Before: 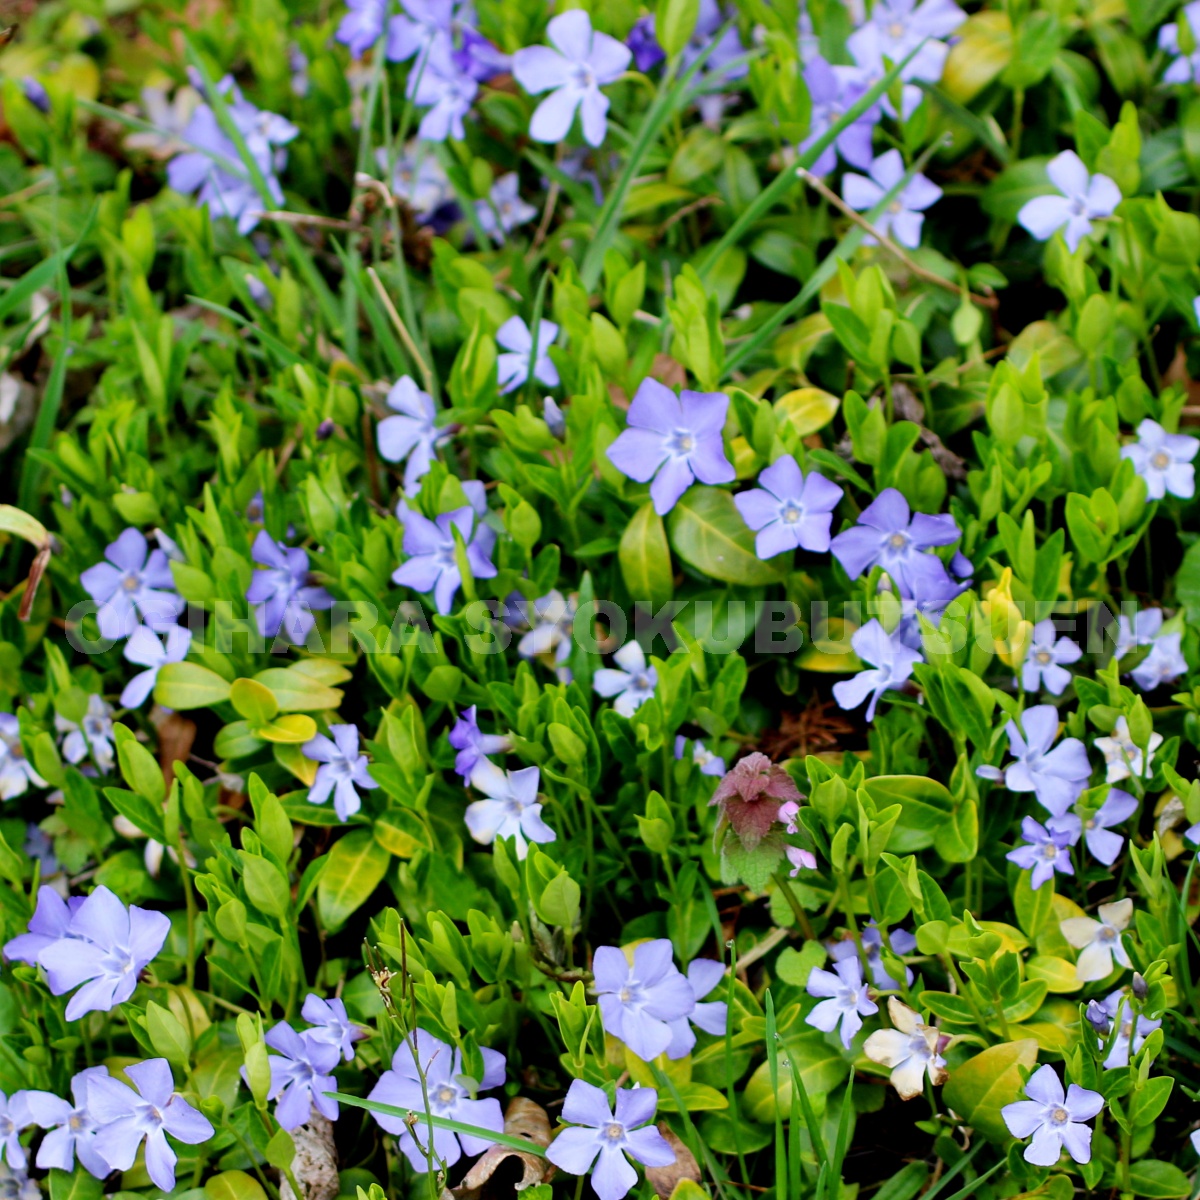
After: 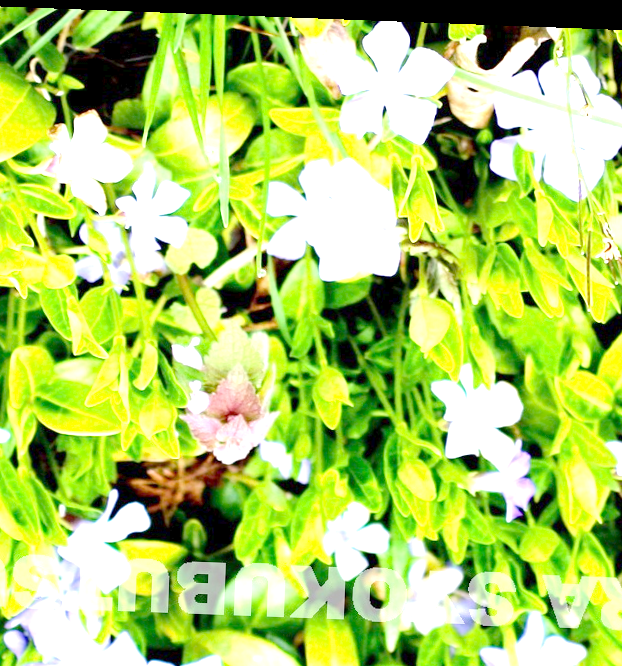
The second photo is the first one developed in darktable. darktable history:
orientation "rotate by 180 degrees": orientation rotate 180°
crop: left 19.556%, right 30.401%, bottom 46.458%
rotate and perspective: rotation 2.17°, automatic cropping off
tone equalizer "contrast tone curve: medium": -8 EV -0.75 EV, -7 EV -0.7 EV, -6 EV -0.6 EV, -5 EV -0.4 EV, -3 EV 0.4 EV, -2 EV 0.6 EV, -1 EV 0.7 EV, +0 EV 0.75 EV, edges refinement/feathering 500, mask exposure compensation -1.57 EV, preserve details no
exposure: exposure 0.493 EV
